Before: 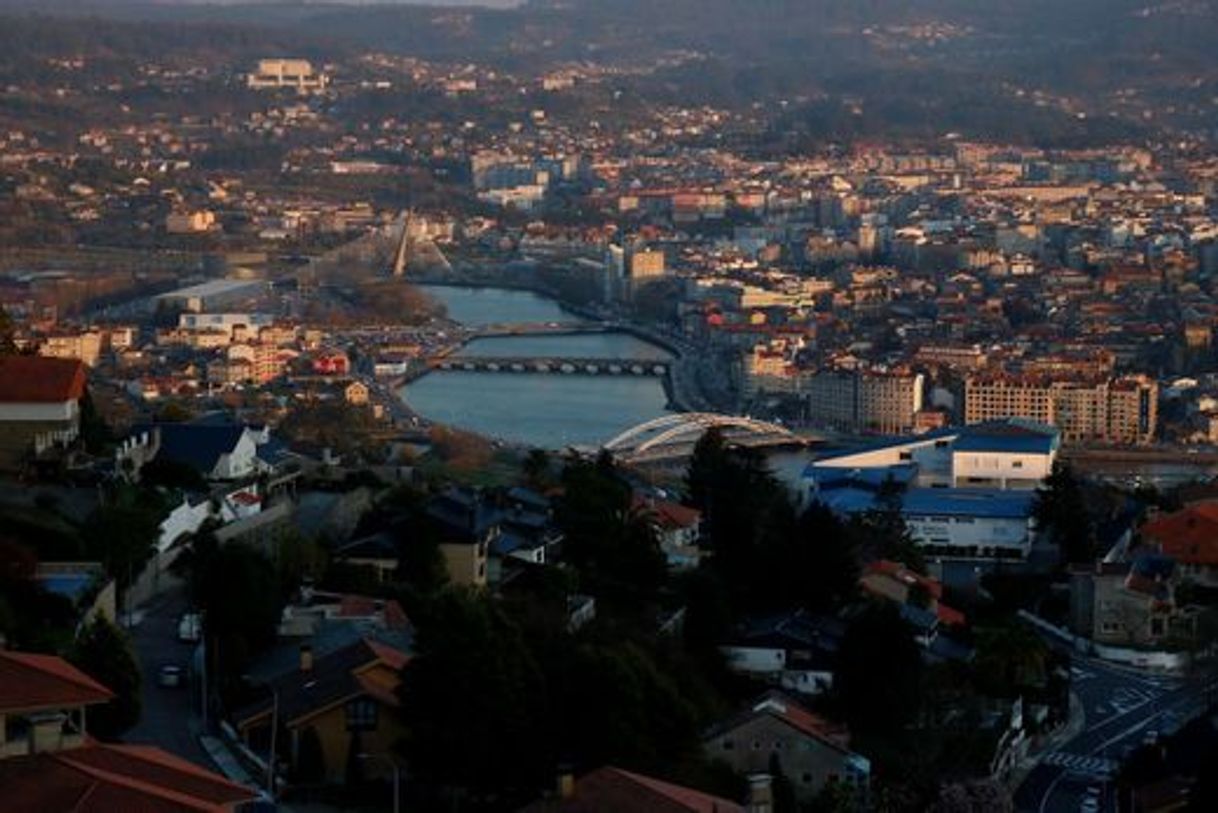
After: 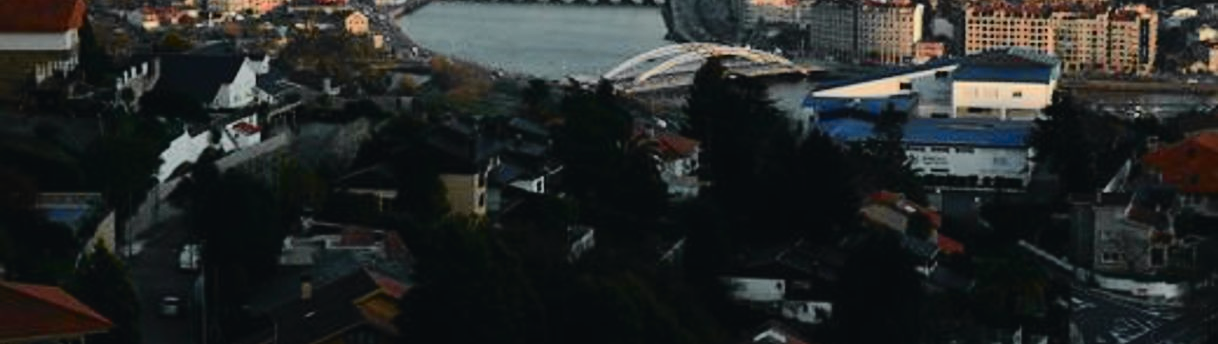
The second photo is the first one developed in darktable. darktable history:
color correction: highlights b* -0.052, saturation 0.814
crop: top 45.518%, bottom 12.142%
tone curve: curves: ch0 [(0, 0.026) (0.104, 0.1) (0.233, 0.262) (0.398, 0.507) (0.498, 0.621) (0.65, 0.757) (0.835, 0.883) (1, 0.961)]; ch1 [(0, 0) (0.346, 0.307) (0.408, 0.369) (0.453, 0.457) (0.482, 0.476) (0.502, 0.498) (0.521, 0.503) (0.553, 0.554) (0.638, 0.646) (0.693, 0.727) (1, 1)]; ch2 [(0, 0) (0.366, 0.337) (0.434, 0.46) (0.485, 0.494) (0.5, 0.494) (0.511, 0.508) (0.537, 0.55) (0.579, 0.599) (0.663, 0.67) (1, 1)], color space Lab, independent channels, preserve colors none
